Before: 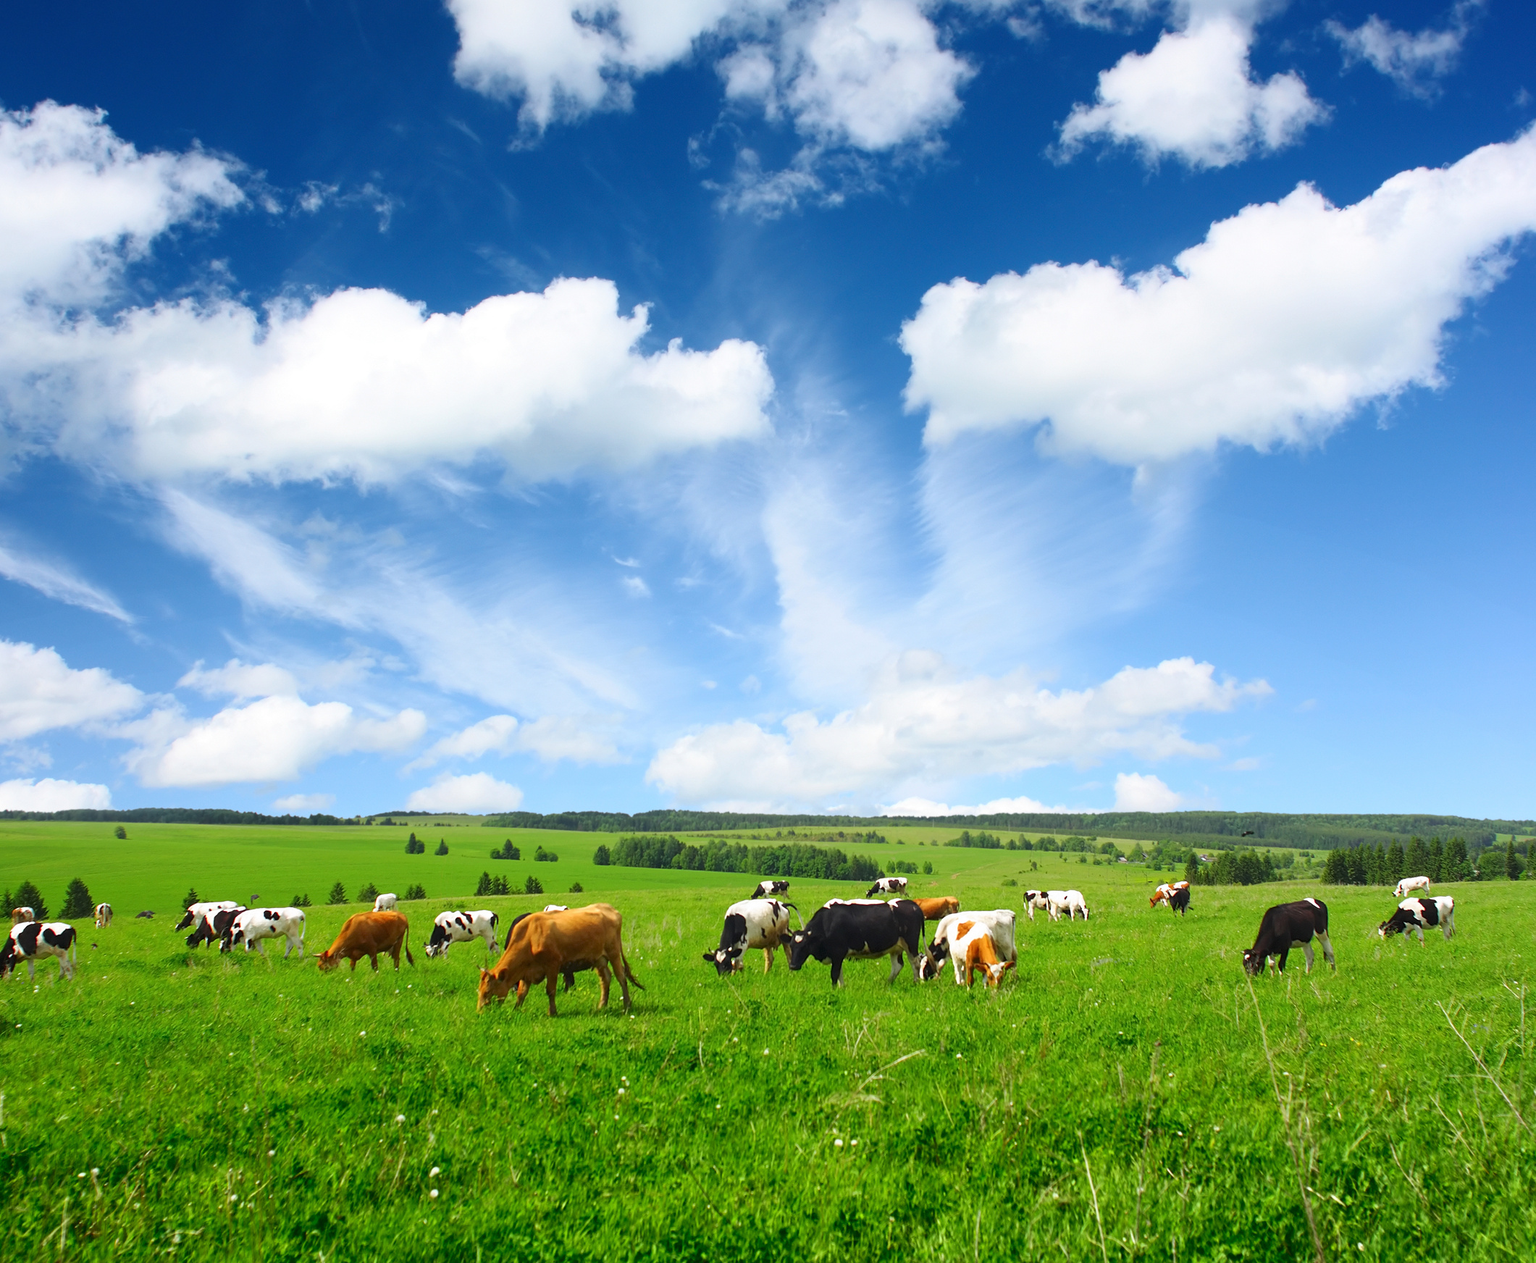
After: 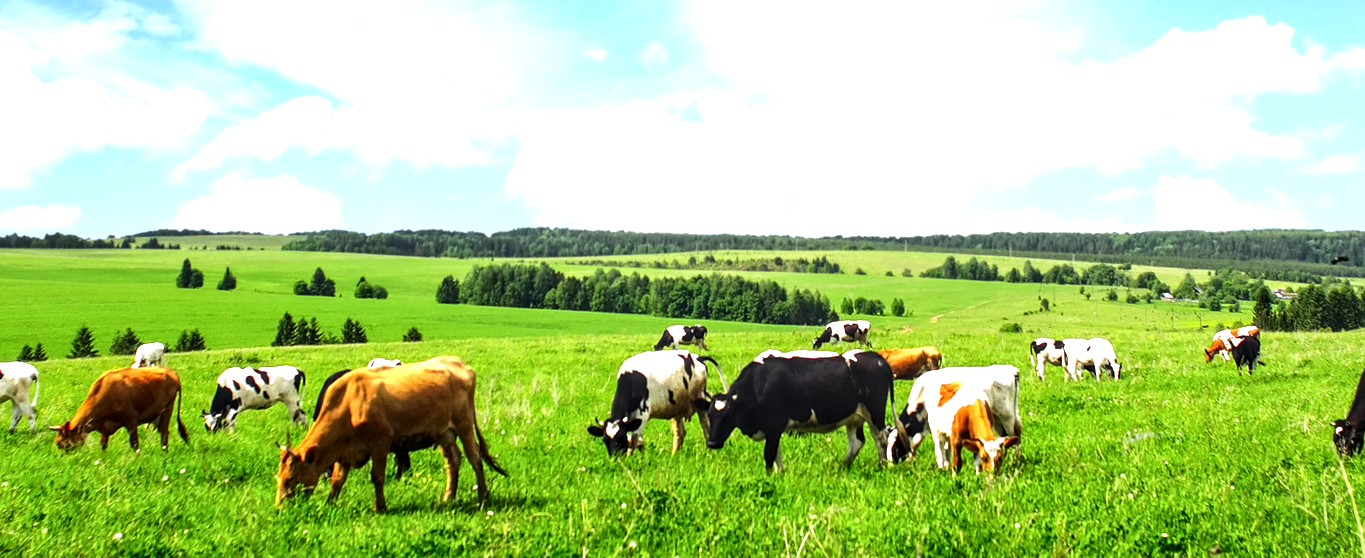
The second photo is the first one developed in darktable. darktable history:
crop: left 18.091%, top 51.13%, right 17.525%, bottom 16.85%
contrast equalizer: octaves 7, y [[0.6 ×6], [0.55 ×6], [0 ×6], [0 ×6], [0 ×6]], mix 0.3
tone equalizer: -8 EV -1.08 EV, -7 EV -1.01 EV, -6 EV -0.867 EV, -5 EV -0.578 EV, -3 EV 0.578 EV, -2 EV 0.867 EV, -1 EV 1.01 EV, +0 EV 1.08 EV, edges refinement/feathering 500, mask exposure compensation -1.57 EV, preserve details no
local contrast: on, module defaults
